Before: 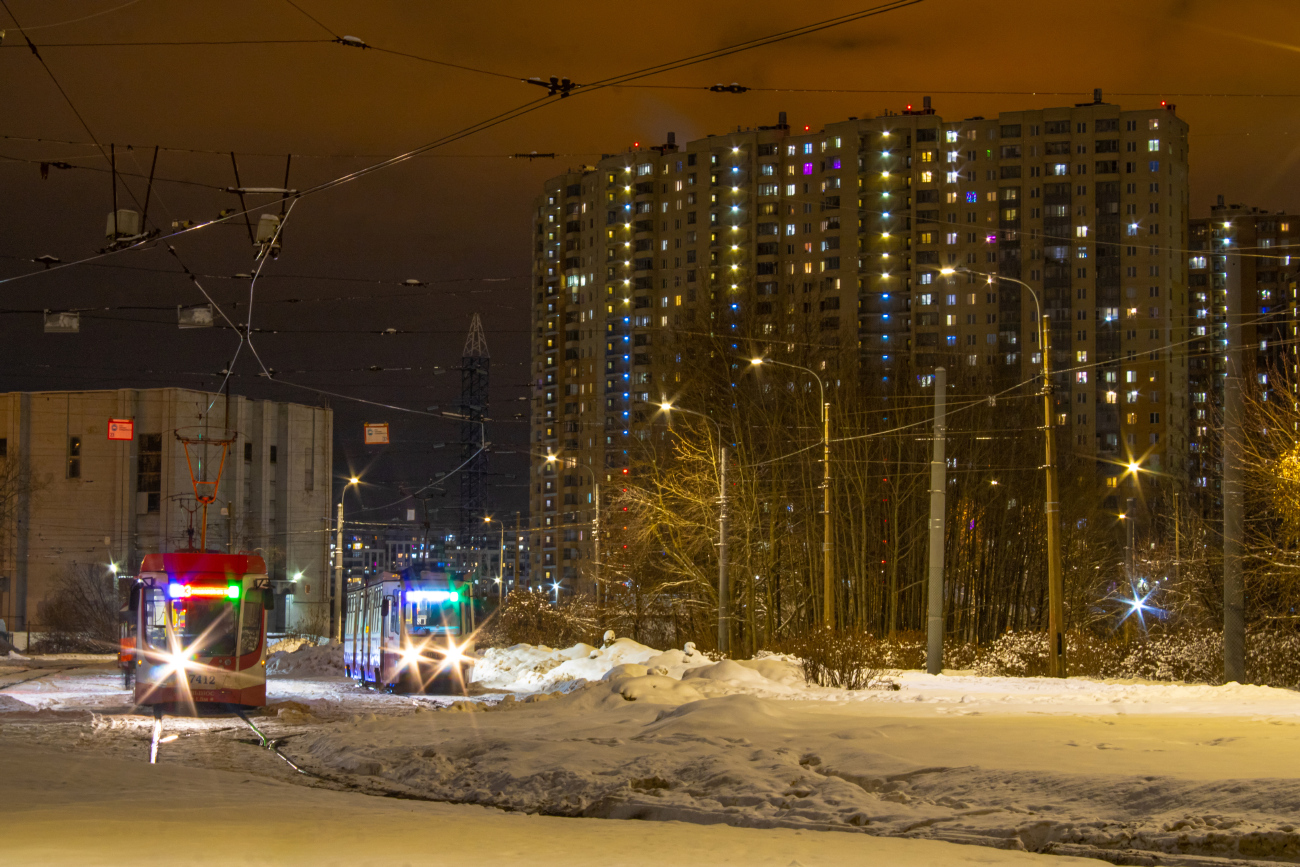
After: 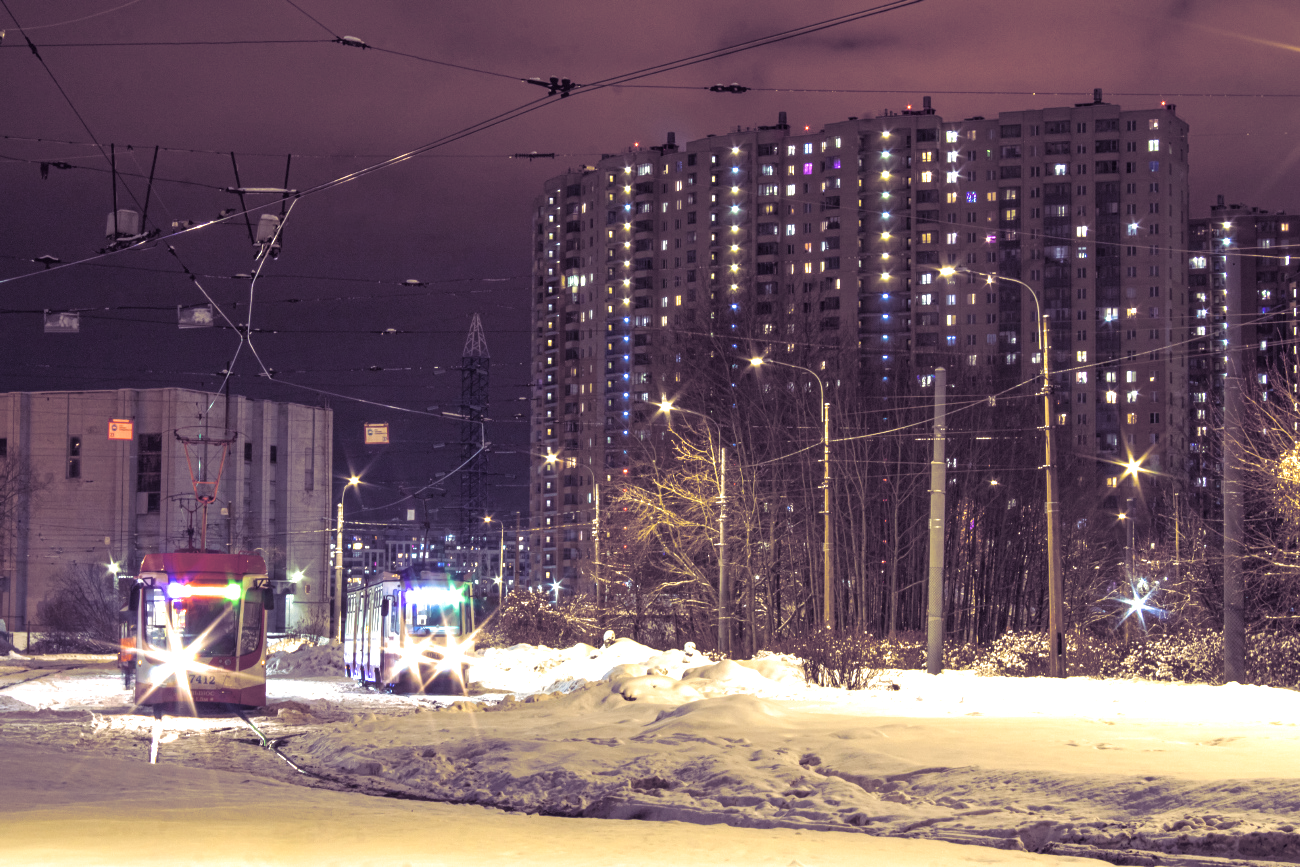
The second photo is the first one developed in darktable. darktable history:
split-toning: shadows › hue 255.6°, shadows › saturation 0.66, highlights › hue 43.2°, highlights › saturation 0.68, balance -50.1
exposure: exposure 1.2 EV, compensate highlight preservation false
color balance rgb: linear chroma grading › global chroma 8.12%, perceptual saturation grading › global saturation 9.07%, perceptual saturation grading › highlights -13.84%, perceptual saturation grading › mid-tones 14.88%, perceptual saturation grading › shadows 22.8%, perceptual brilliance grading › highlights 2.61%, global vibrance 12.07%
contrast brightness saturation: contrast -0.05, saturation -0.41
